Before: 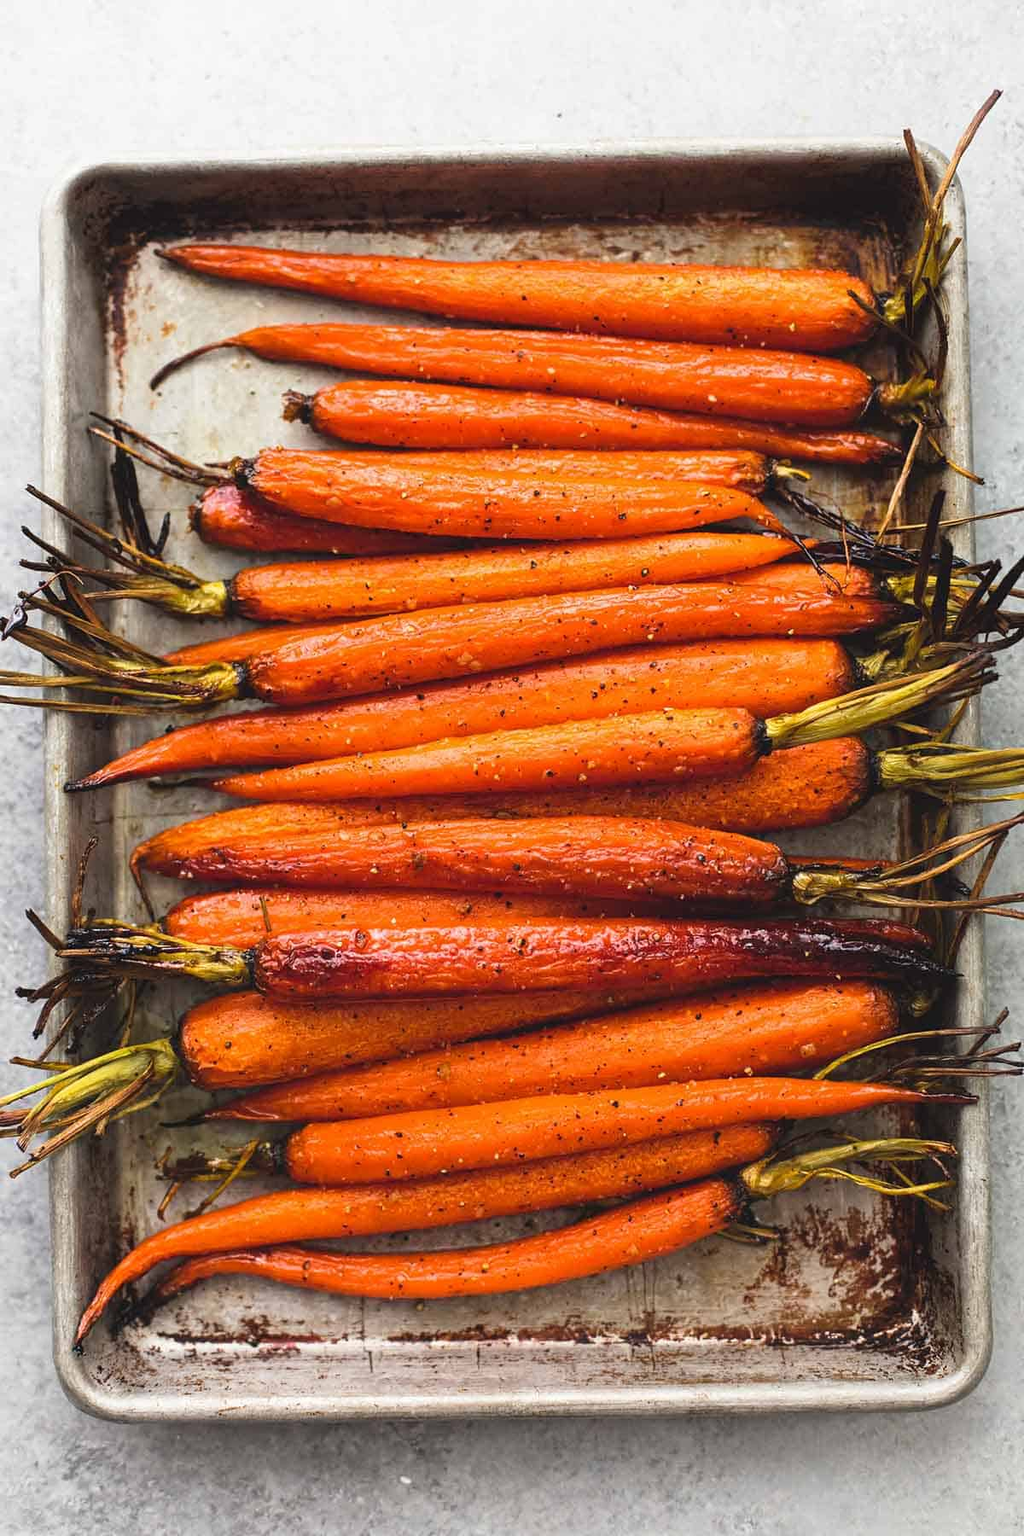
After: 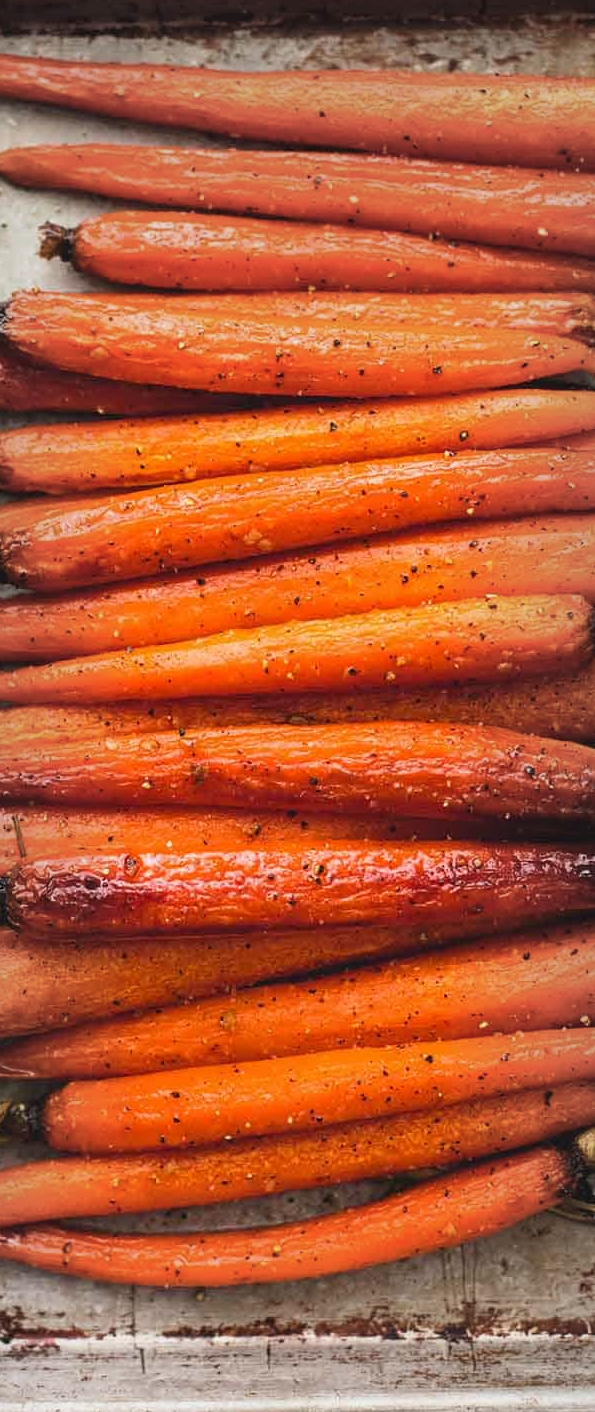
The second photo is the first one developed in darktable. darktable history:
crop and rotate: angle 0.013°, left 24.336%, top 13.048%, right 26.041%, bottom 8.449%
vignetting: fall-off start 52.26%, brightness -0.192, saturation -0.305, center (-0.034, 0.143), automatic ratio true, width/height ratio 1.318, shape 0.208, unbound false
